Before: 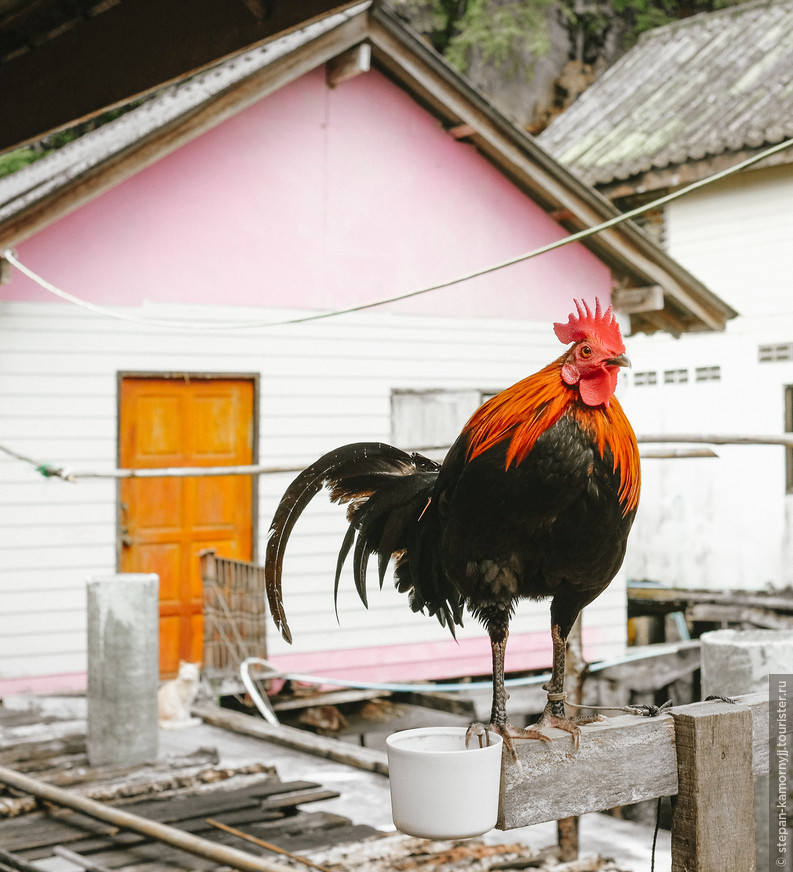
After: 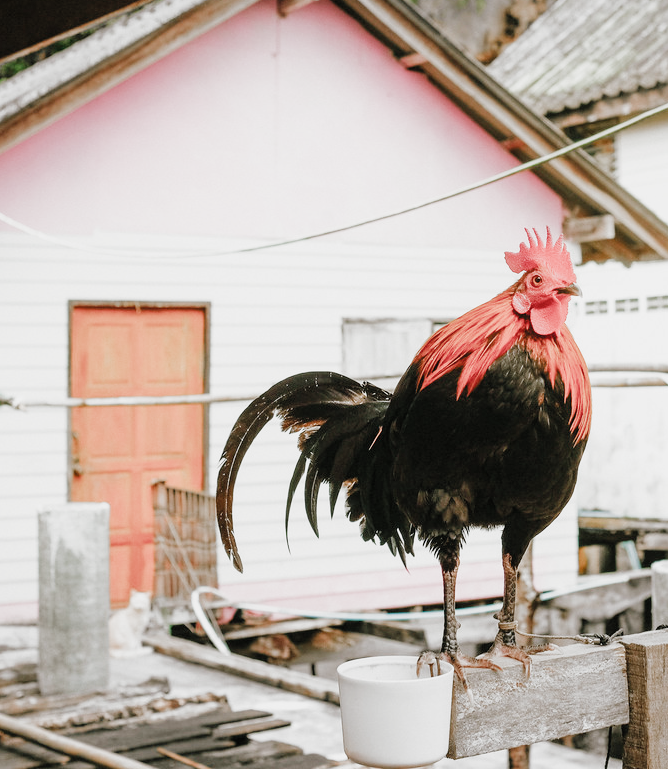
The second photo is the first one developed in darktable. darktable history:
exposure: black level correction -0.001, exposure 0.533 EV, compensate exposure bias true, compensate highlight preservation false
crop: left 6.2%, top 8.143%, right 9.546%, bottom 3.616%
filmic rgb: black relative exposure -7.65 EV, white relative exposure 4.56 EV, hardness 3.61, preserve chrominance RGB euclidean norm (legacy), color science v4 (2020)
